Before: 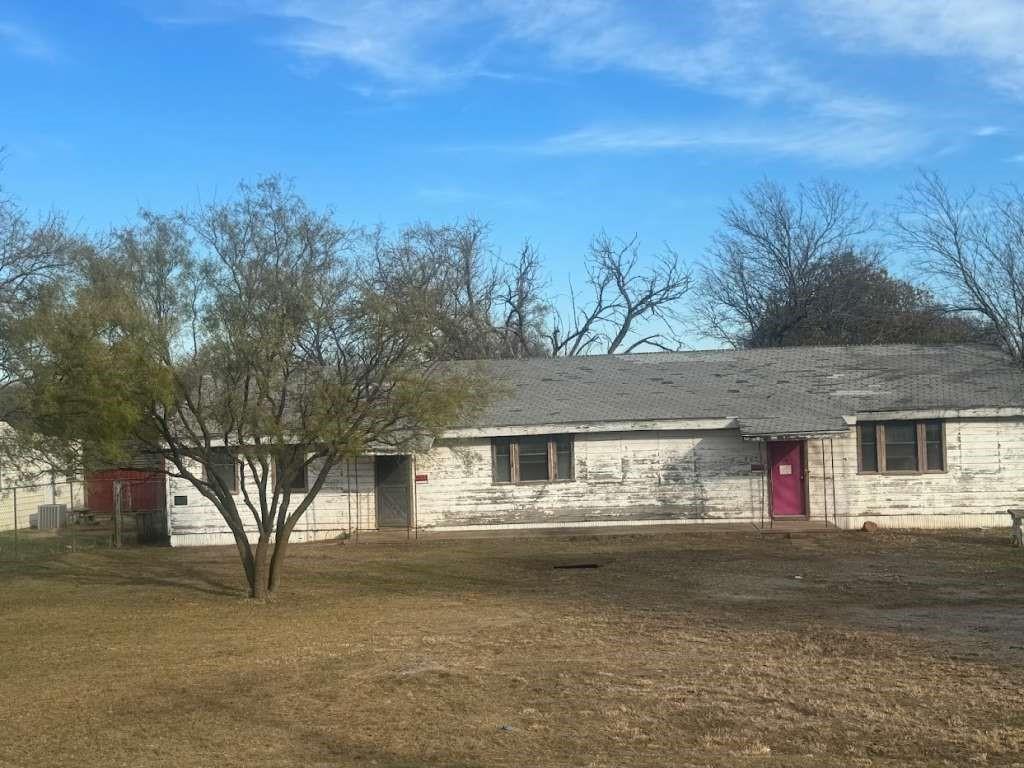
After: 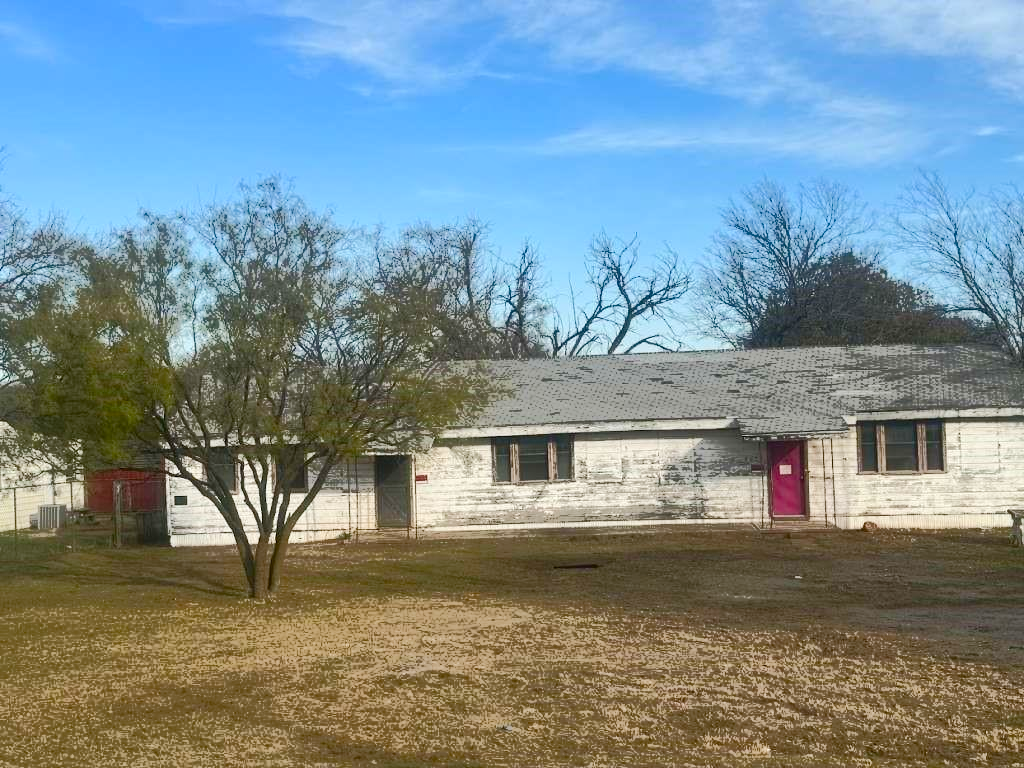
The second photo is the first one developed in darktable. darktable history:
tone curve: curves: ch0 [(0, 0) (0.003, 0.003) (0.011, 0.01) (0.025, 0.023) (0.044, 0.042) (0.069, 0.065) (0.1, 0.094) (0.136, 0.127) (0.177, 0.166) (0.224, 0.211) (0.277, 0.26) (0.335, 0.315) (0.399, 0.375) (0.468, 0.44) (0.543, 0.658) (0.623, 0.718) (0.709, 0.782) (0.801, 0.851) (0.898, 0.923) (1, 1)], color space Lab, independent channels, preserve colors none
shadows and highlights: low approximation 0.01, soften with gaussian
color balance rgb: perceptual saturation grading › global saturation 20%, perceptual saturation grading › highlights -50.449%, perceptual saturation grading › shadows 30.147%, perceptual brilliance grading › global brilliance 3.016%, perceptual brilliance grading › highlights -2.813%, perceptual brilliance grading › shadows 3.617%, global vibrance 20%
